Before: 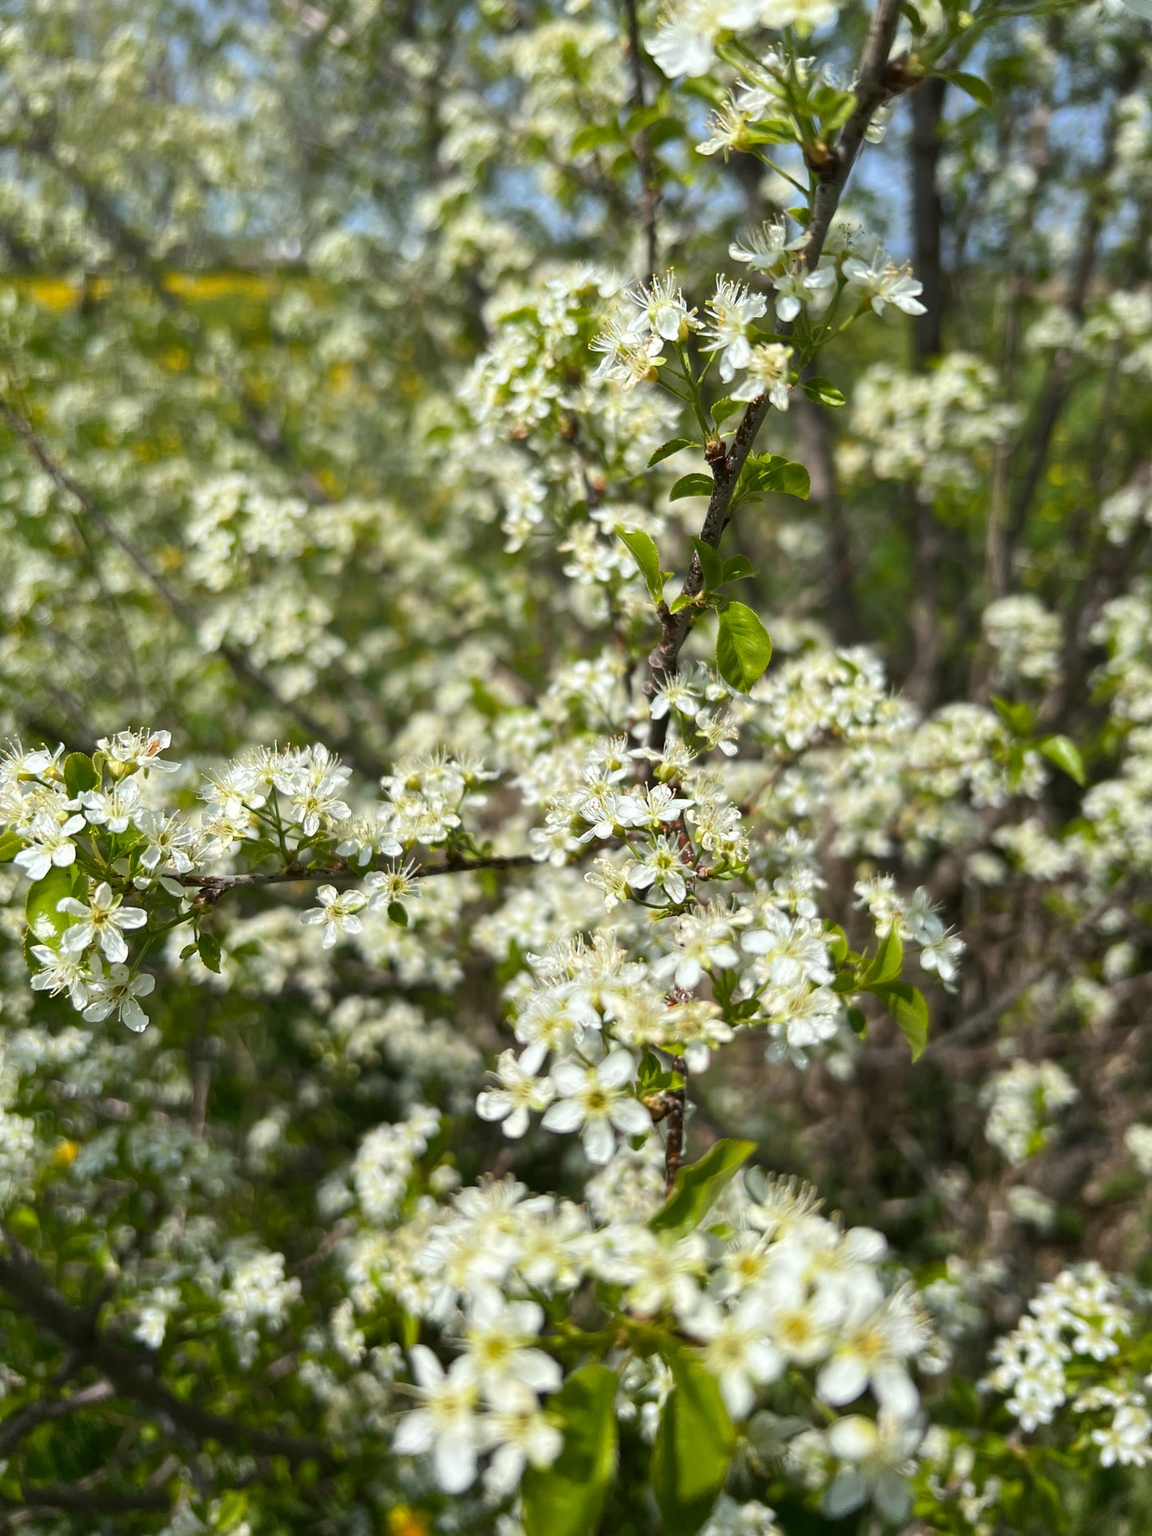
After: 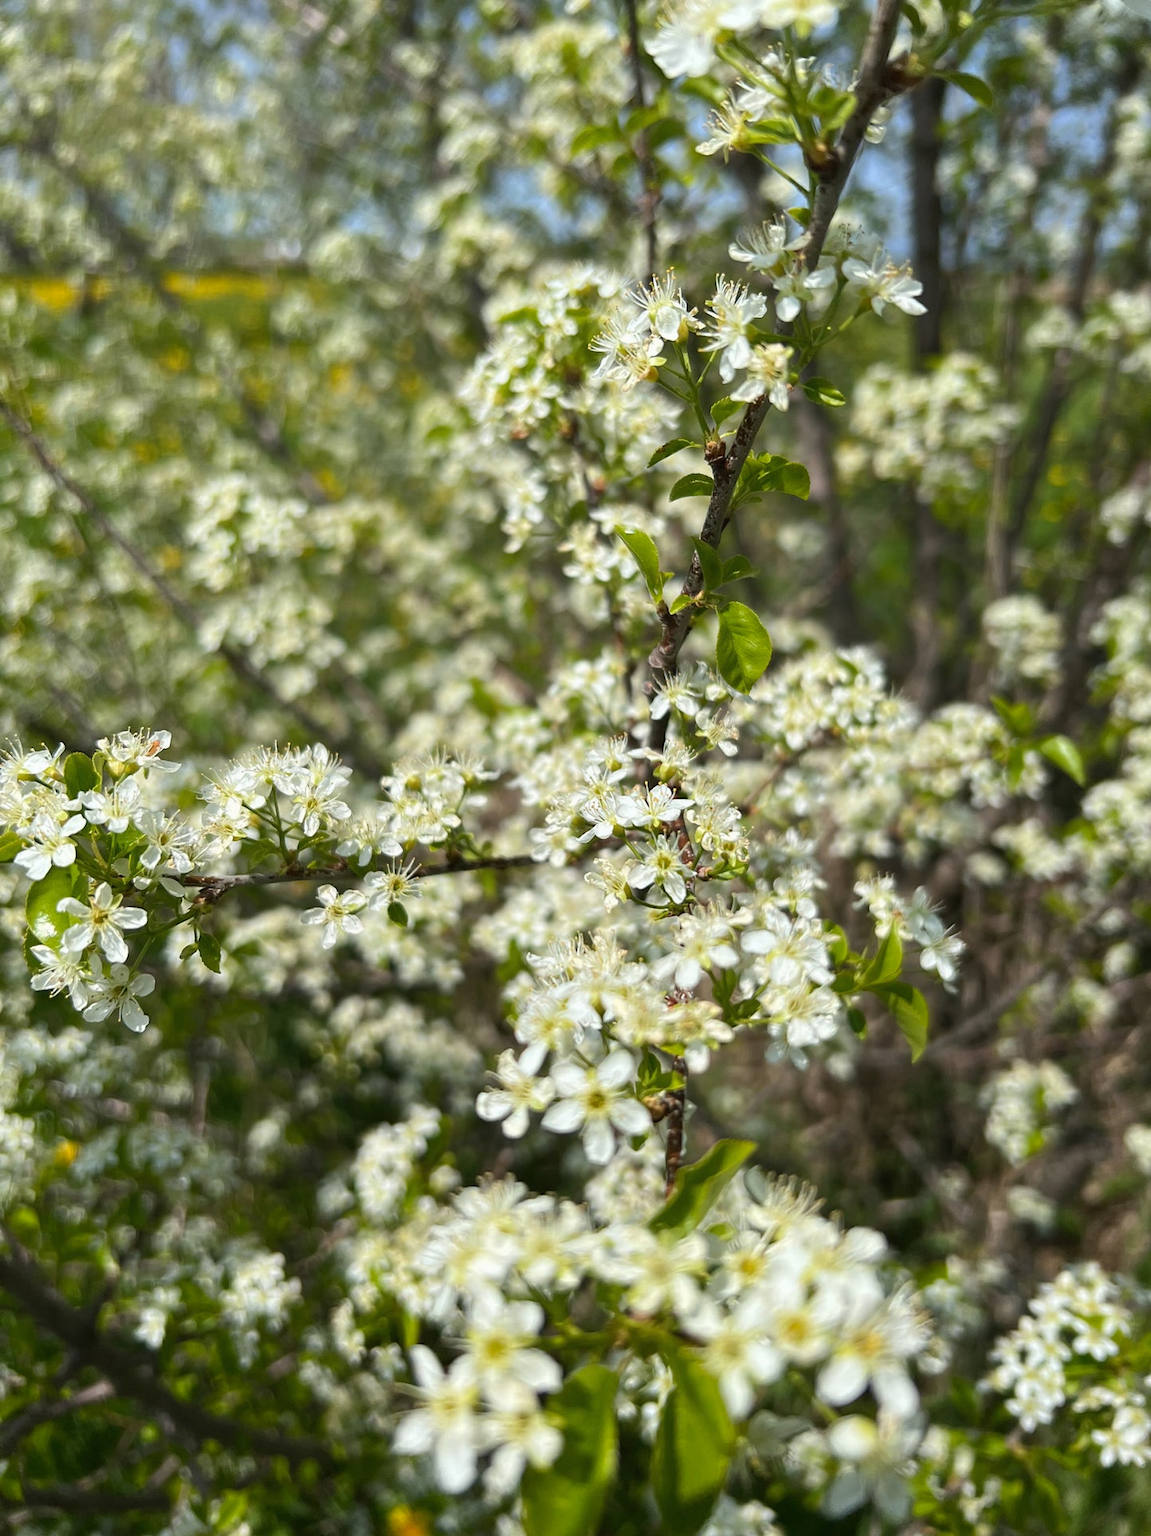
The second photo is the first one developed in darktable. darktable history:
local contrast: mode bilateral grid, contrast 99, coarseness 99, detail 91%, midtone range 0.2
